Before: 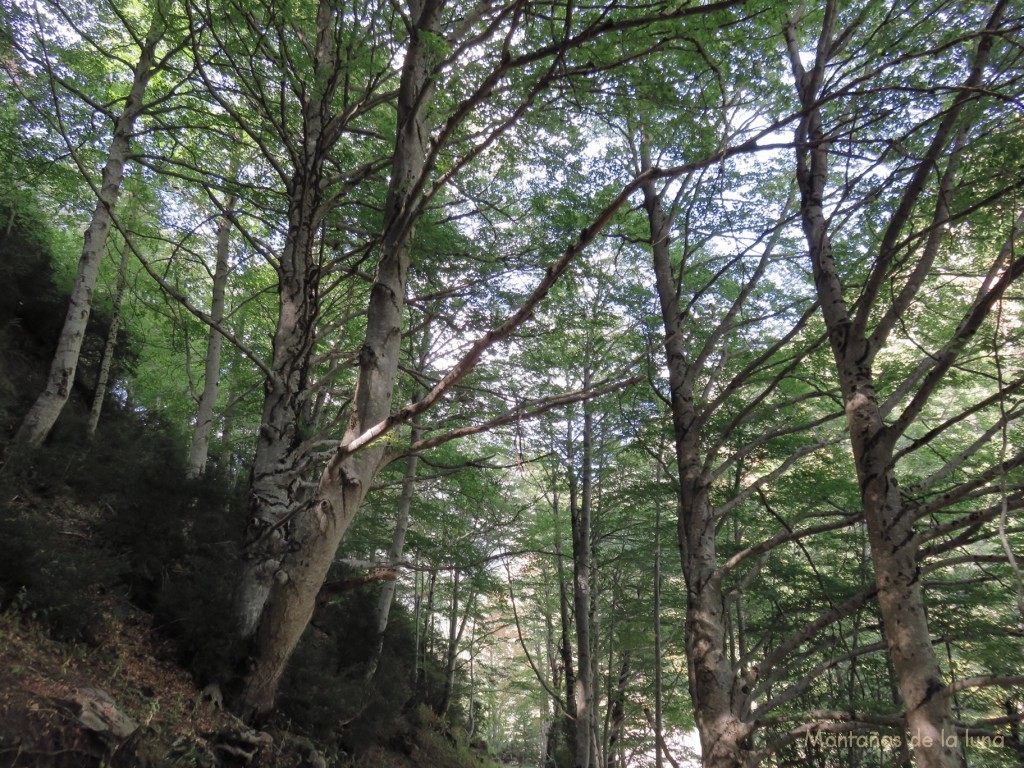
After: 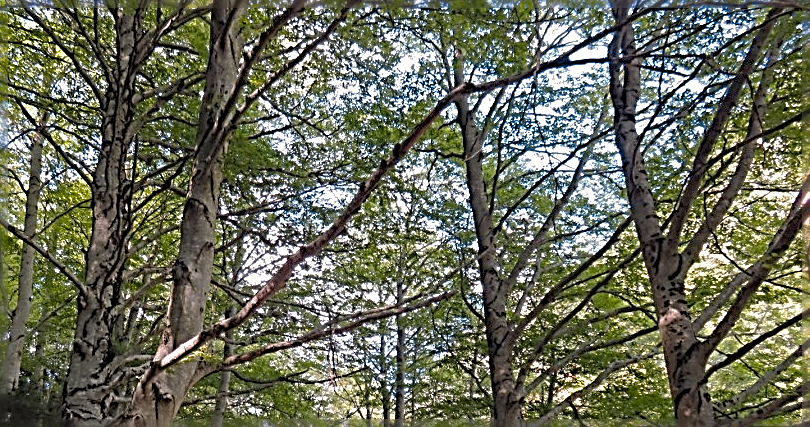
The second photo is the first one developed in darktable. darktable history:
color correction: highlights b* 0.021
sharpen: radius 3.14, amount 1.747
shadows and highlights: on, module defaults
crop: left 18.291%, top 11.106%, right 2.531%, bottom 33.238%
color balance rgb: highlights gain › luminance 0.802%, highlights gain › chroma 0.49%, highlights gain › hue 43.44°, perceptual saturation grading › global saturation 30.284%, hue shift -13.44°
